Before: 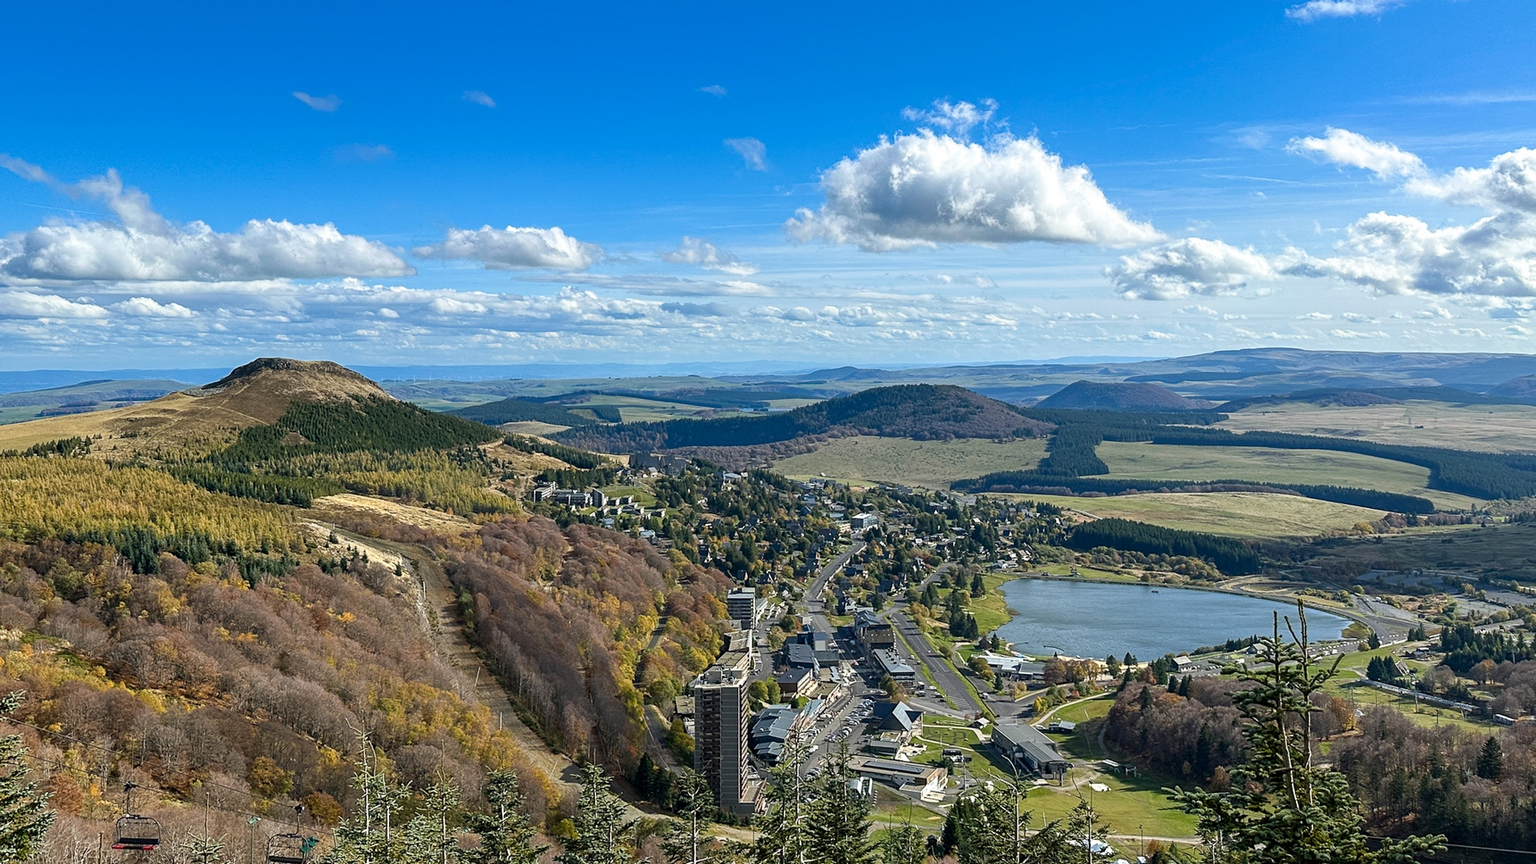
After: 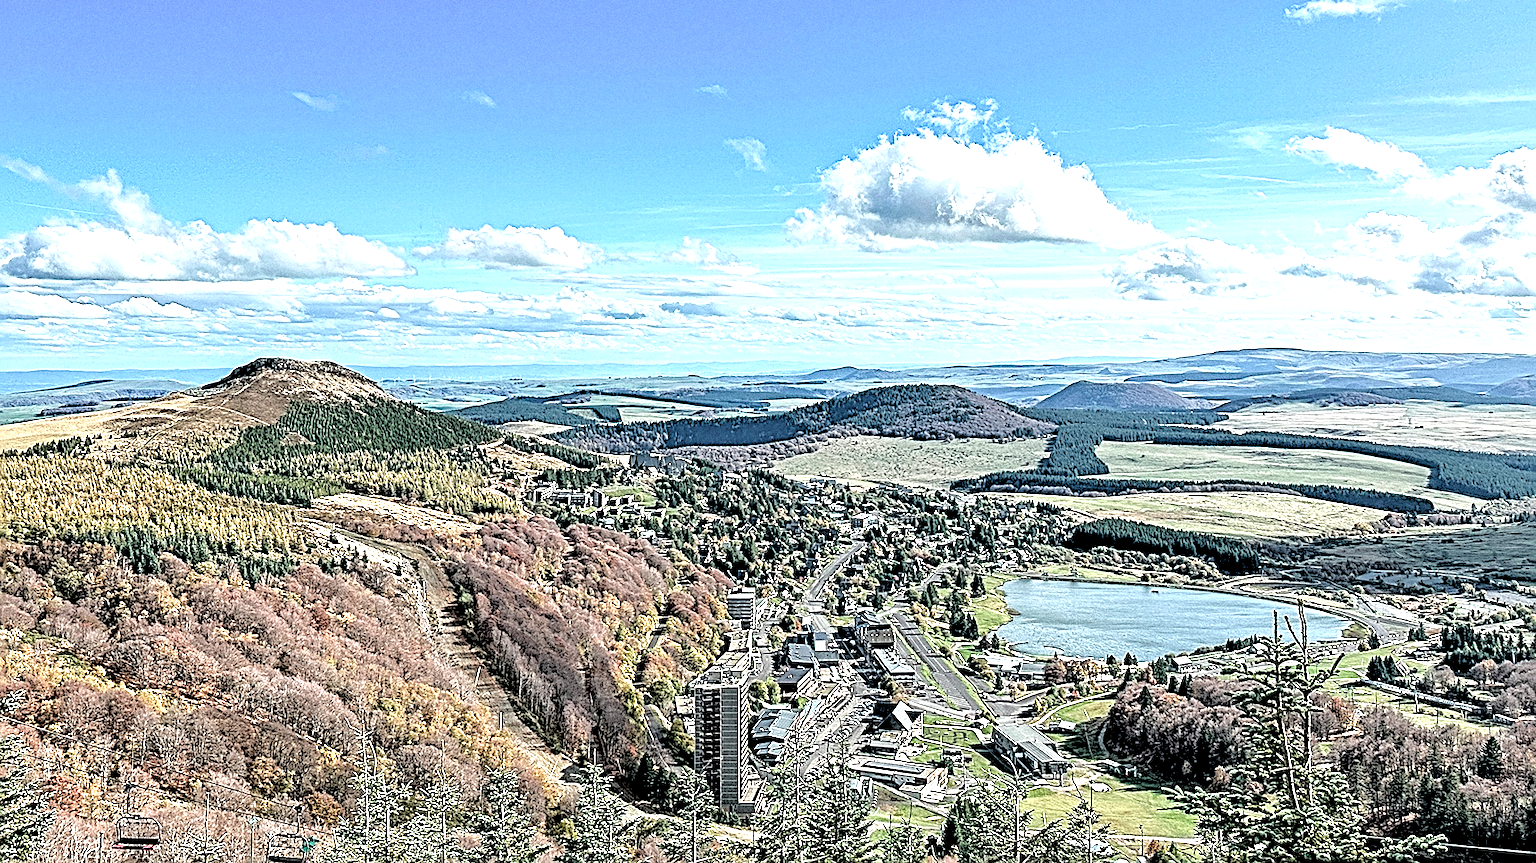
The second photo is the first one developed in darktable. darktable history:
contrast equalizer: octaves 7, y [[0.5, 0.542, 0.583, 0.625, 0.667, 0.708], [0.5 ×6], [0.5 ×6], [0 ×6], [0 ×6]]
tone equalizer: -8 EV -1.84 EV, -7 EV -1.16 EV, -6 EV -1.62 EV, smoothing diameter 25%, edges refinement/feathering 10, preserve details guided filter
color contrast: blue-yellow contrast 0.62
rgb levels: levels [[0.027, 0.429, 0.996], [0, 0.5, 1], [0, 0.5, 1]]
exposure: exposure 0.943 EV, compensate highlight preservation false
sharpen: radius 2.676, amount 0.669
grain: on, module defaults
